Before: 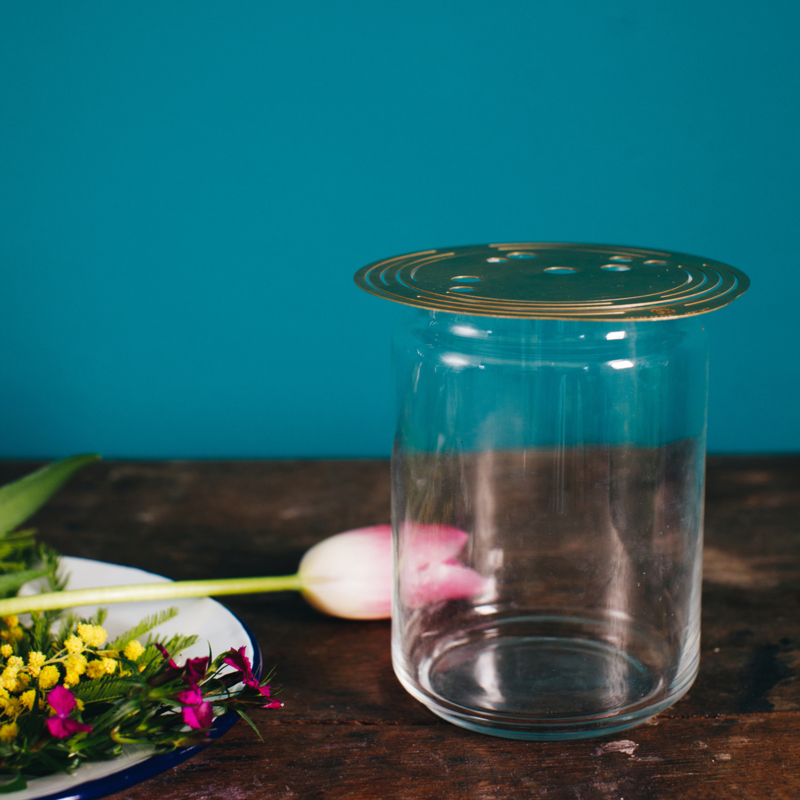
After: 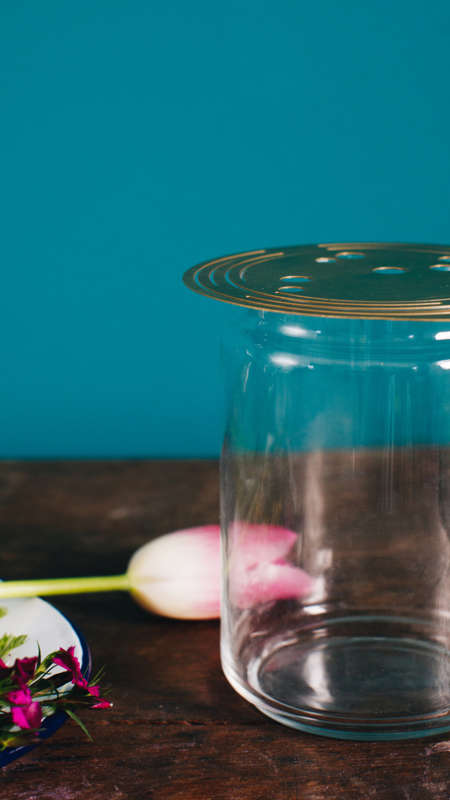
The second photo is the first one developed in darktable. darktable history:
crop: left 21.496%, right 22.254%
